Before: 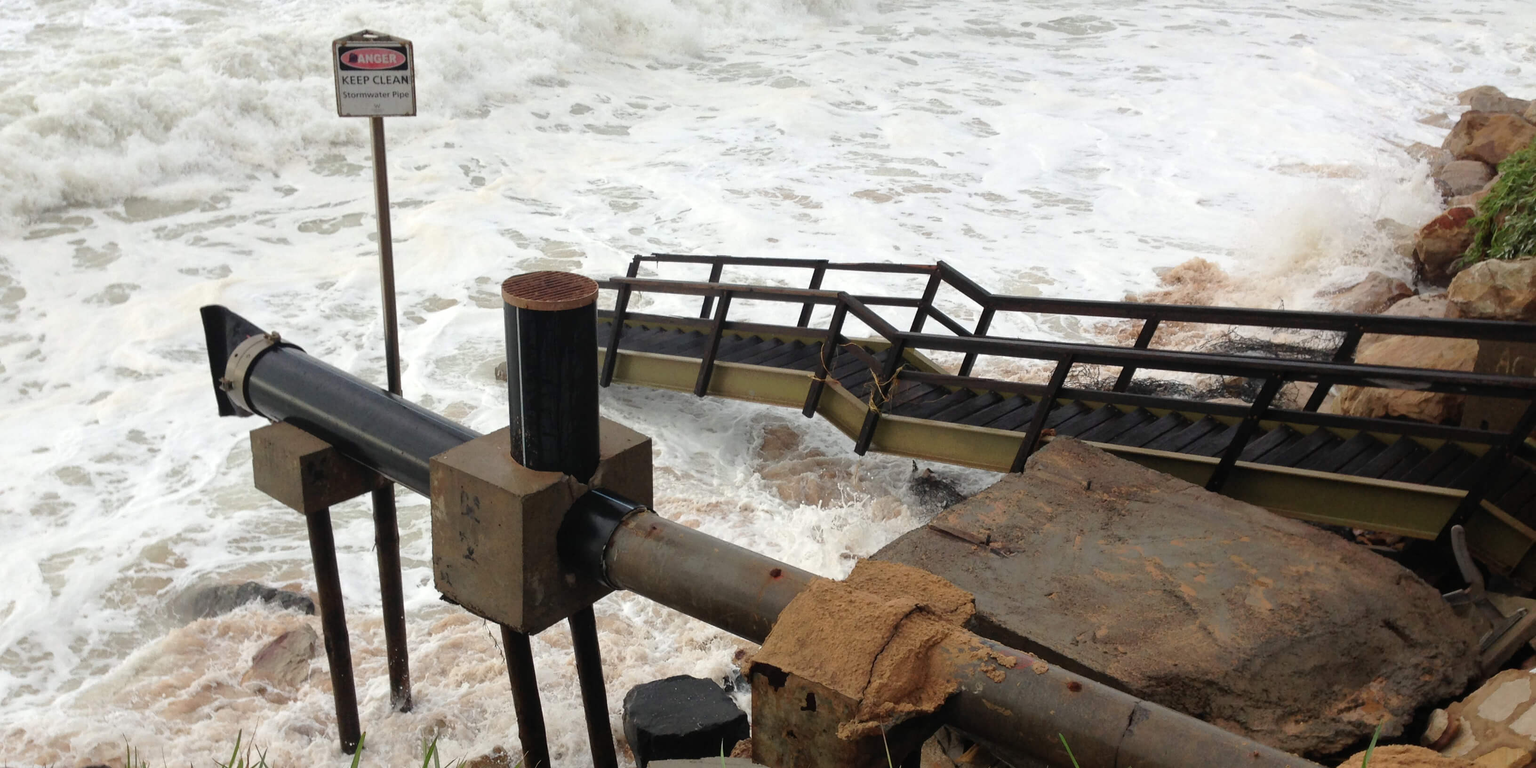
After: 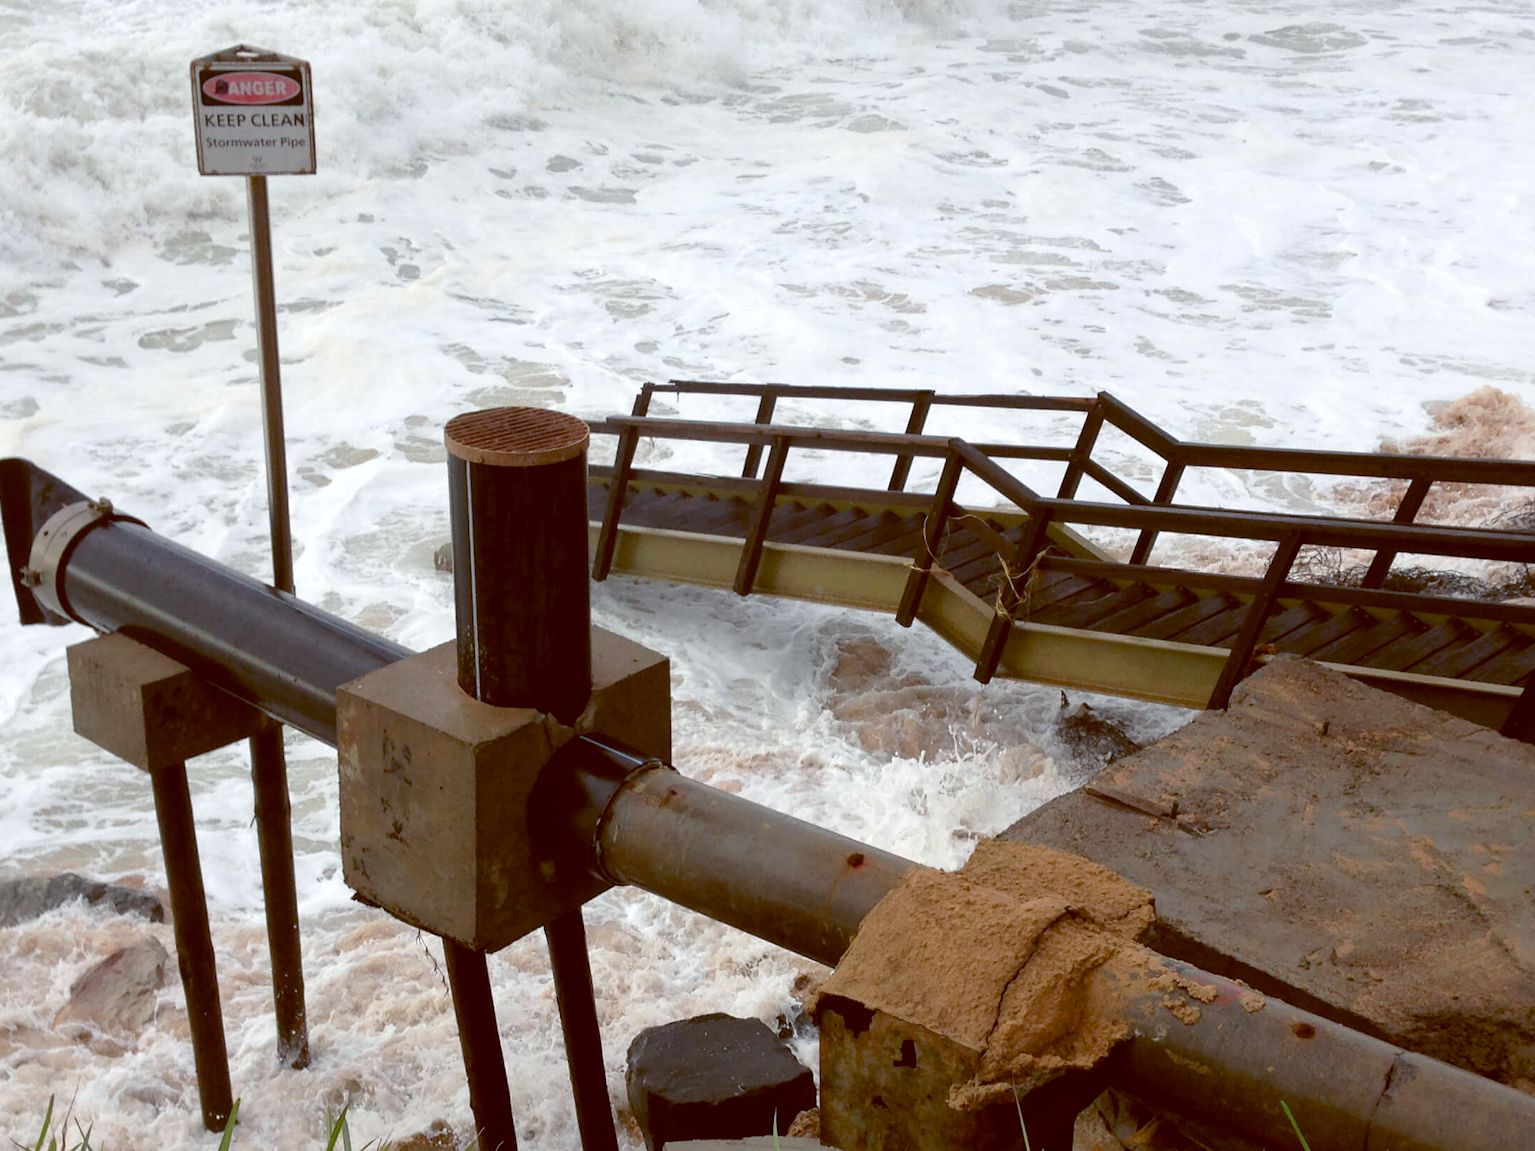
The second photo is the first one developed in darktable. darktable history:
crop and rotate: left 13.409%, right 19.924%
color balance: lift [1, 1.015, 1.004, 0.985], gamma [1, 0.958, 0.971, 1.042], gain [1, 0.956, 0.977, 1.044]
